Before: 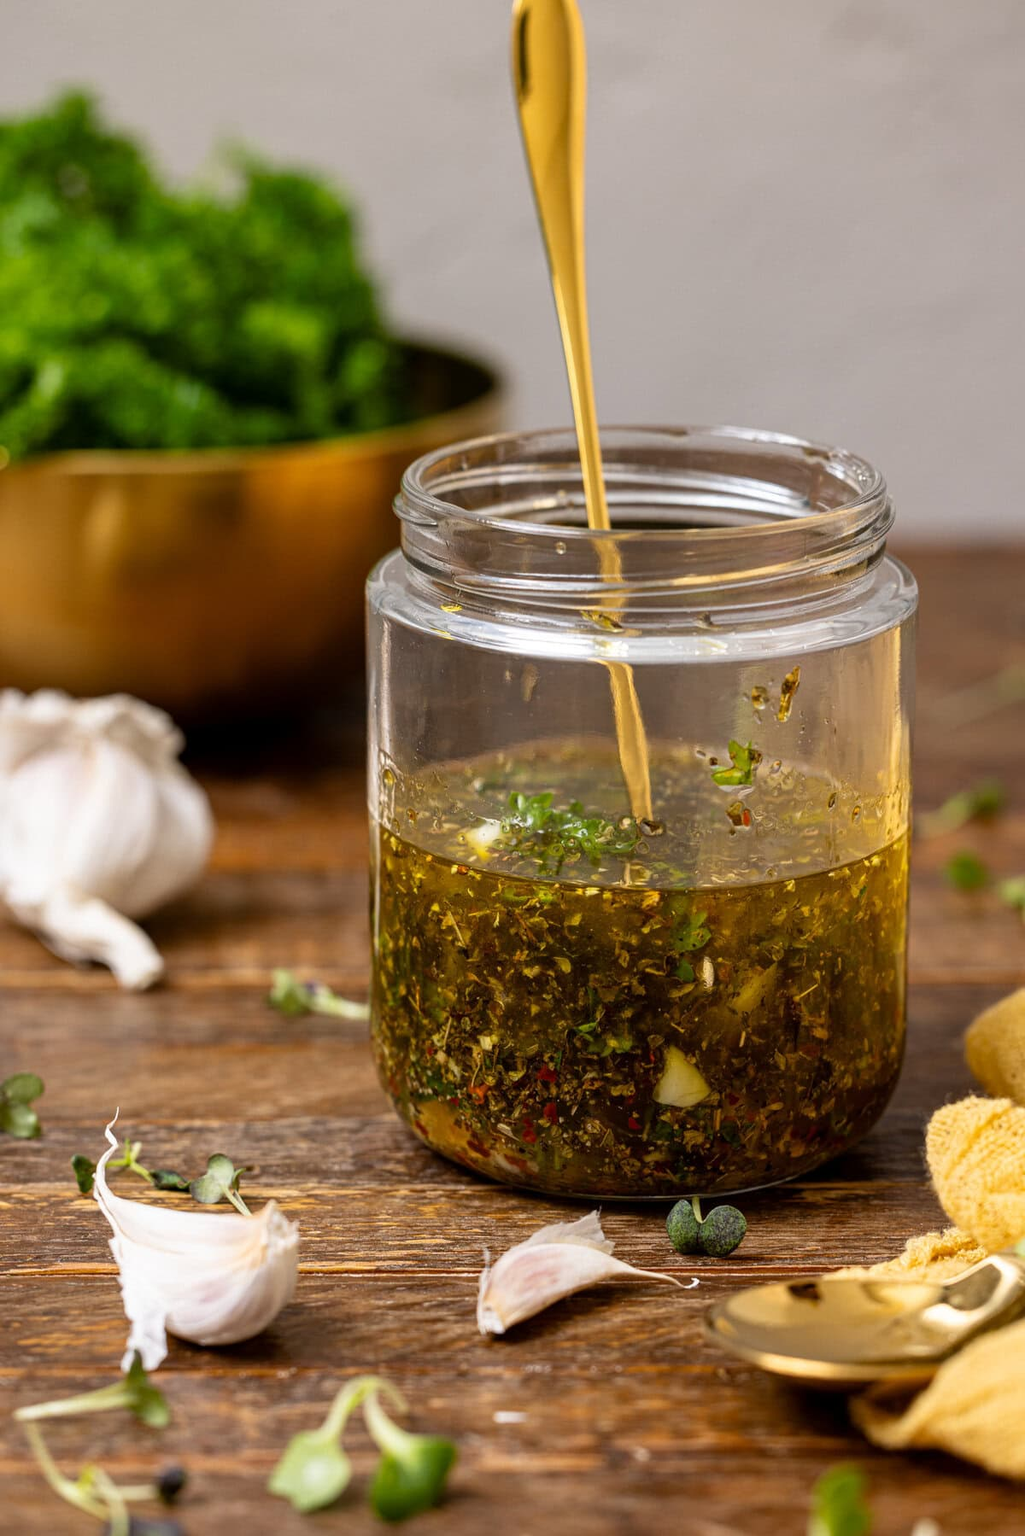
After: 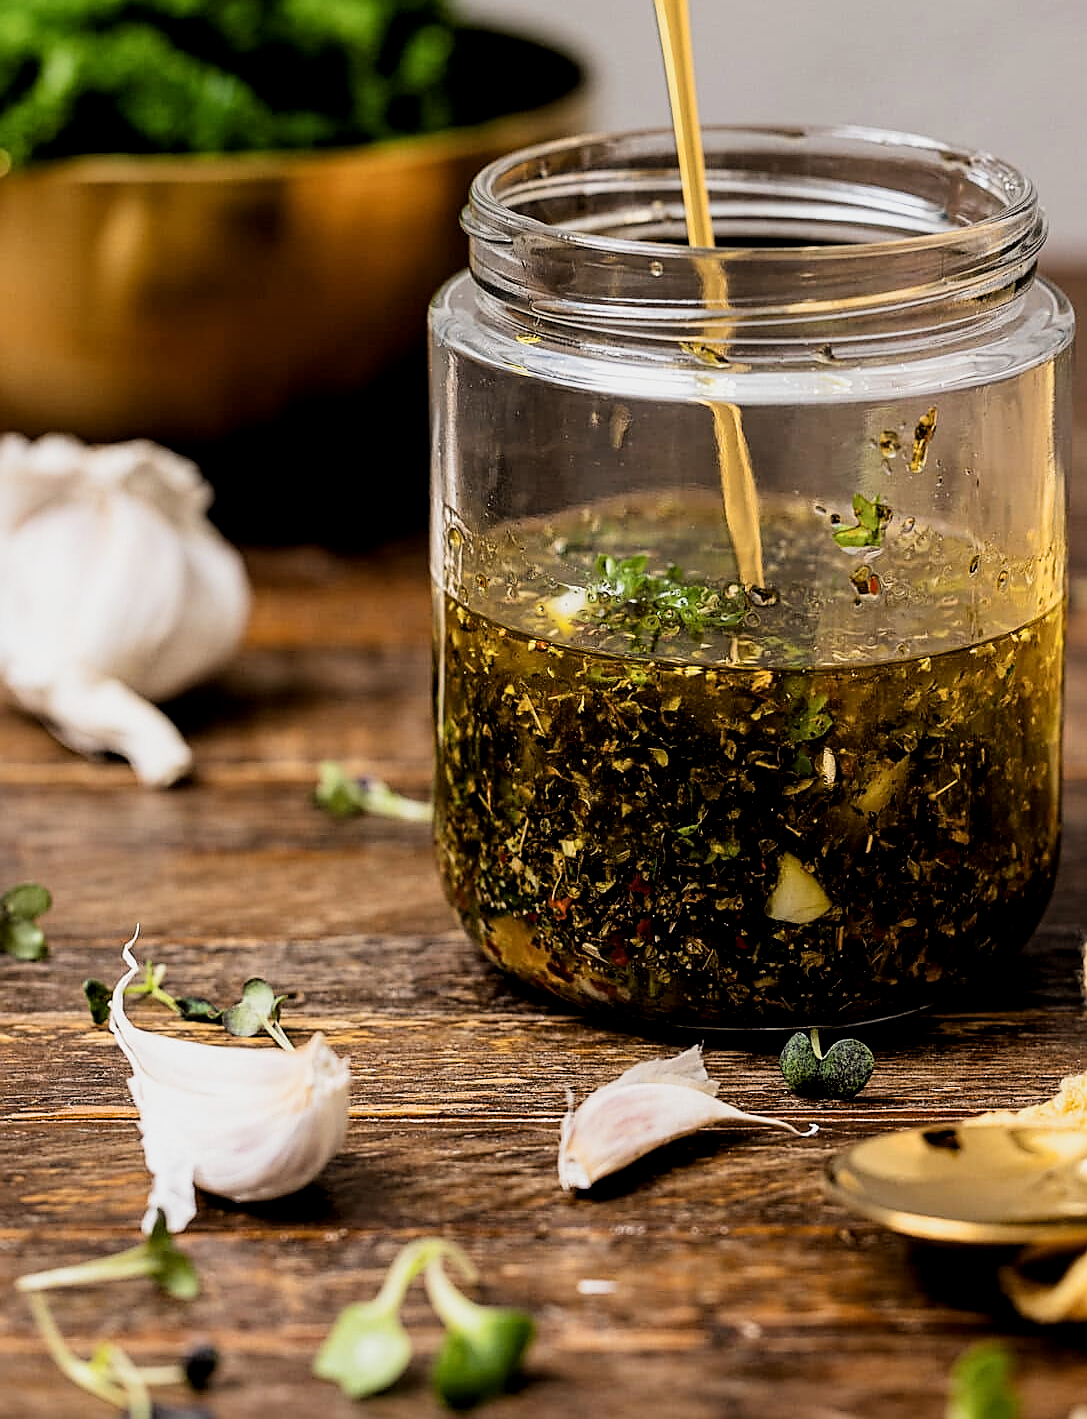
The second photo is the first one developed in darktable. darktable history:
filmic rgb: black relative exposure -5.1 EV, white relative exposure 3.56 EV, threshold 5.95 EV, hardness 3.17, contrast 1.411, highlights saturation mix -48.98%, enable highlight reconstruction true
local contrast: highlights 100%, shadows 101%, detail 119%, midtone range 0.2
sharpen: radius 1.354, amount 1.257, threshold 0.65
crop: top 20.767%, right 9.401%, bottom 0.34%
